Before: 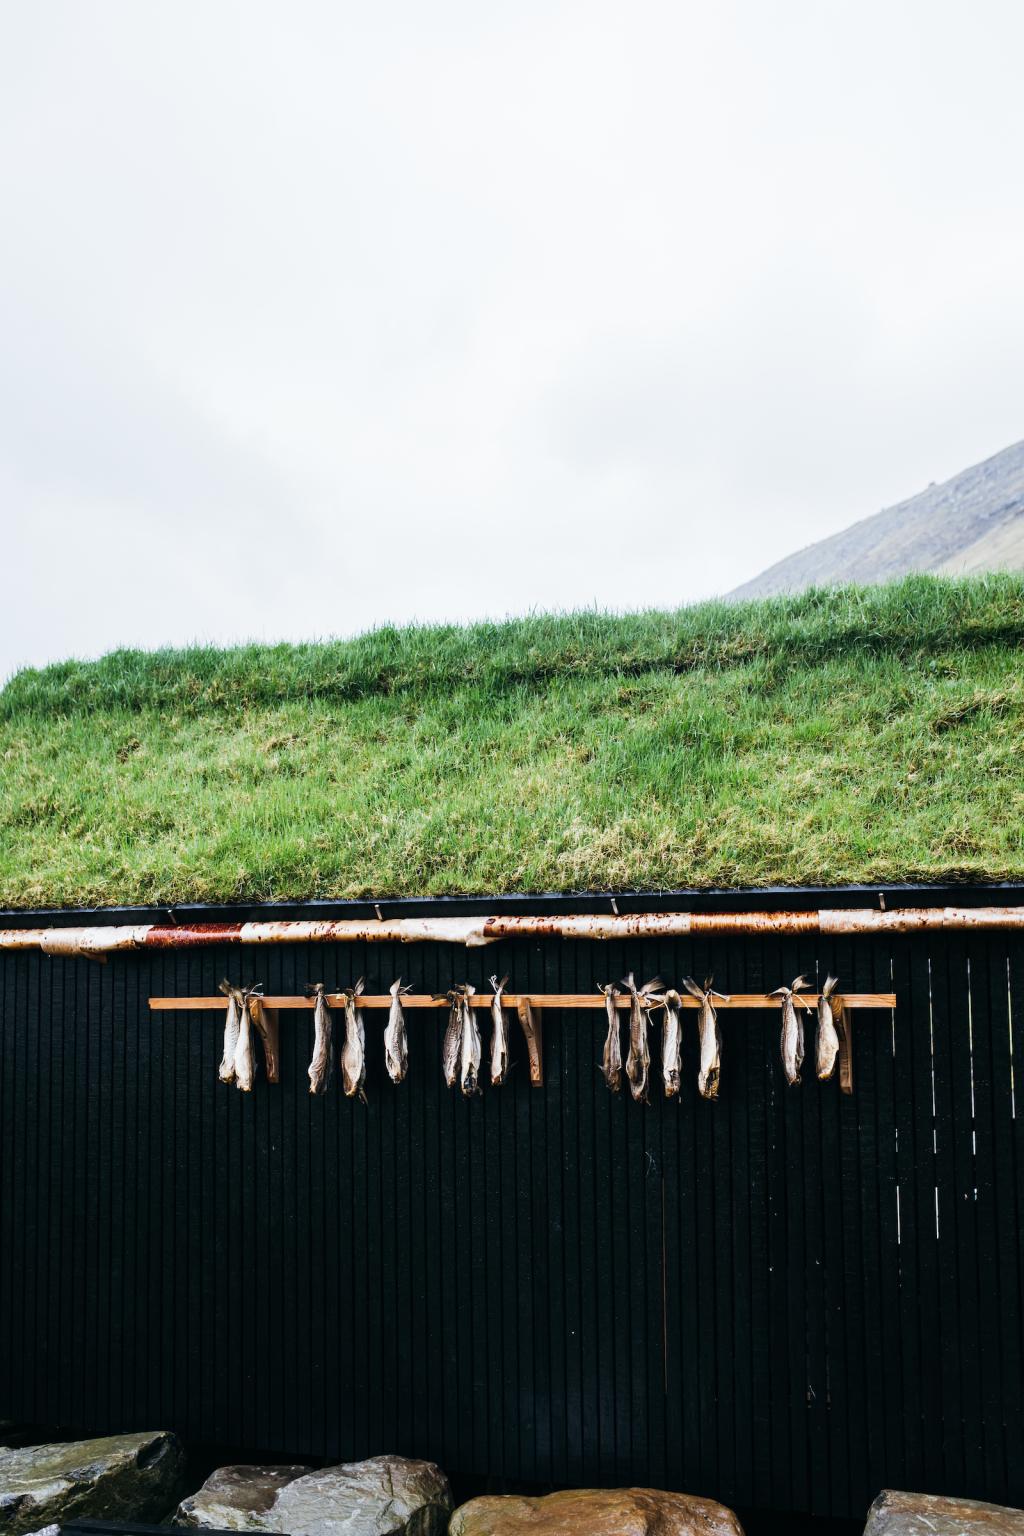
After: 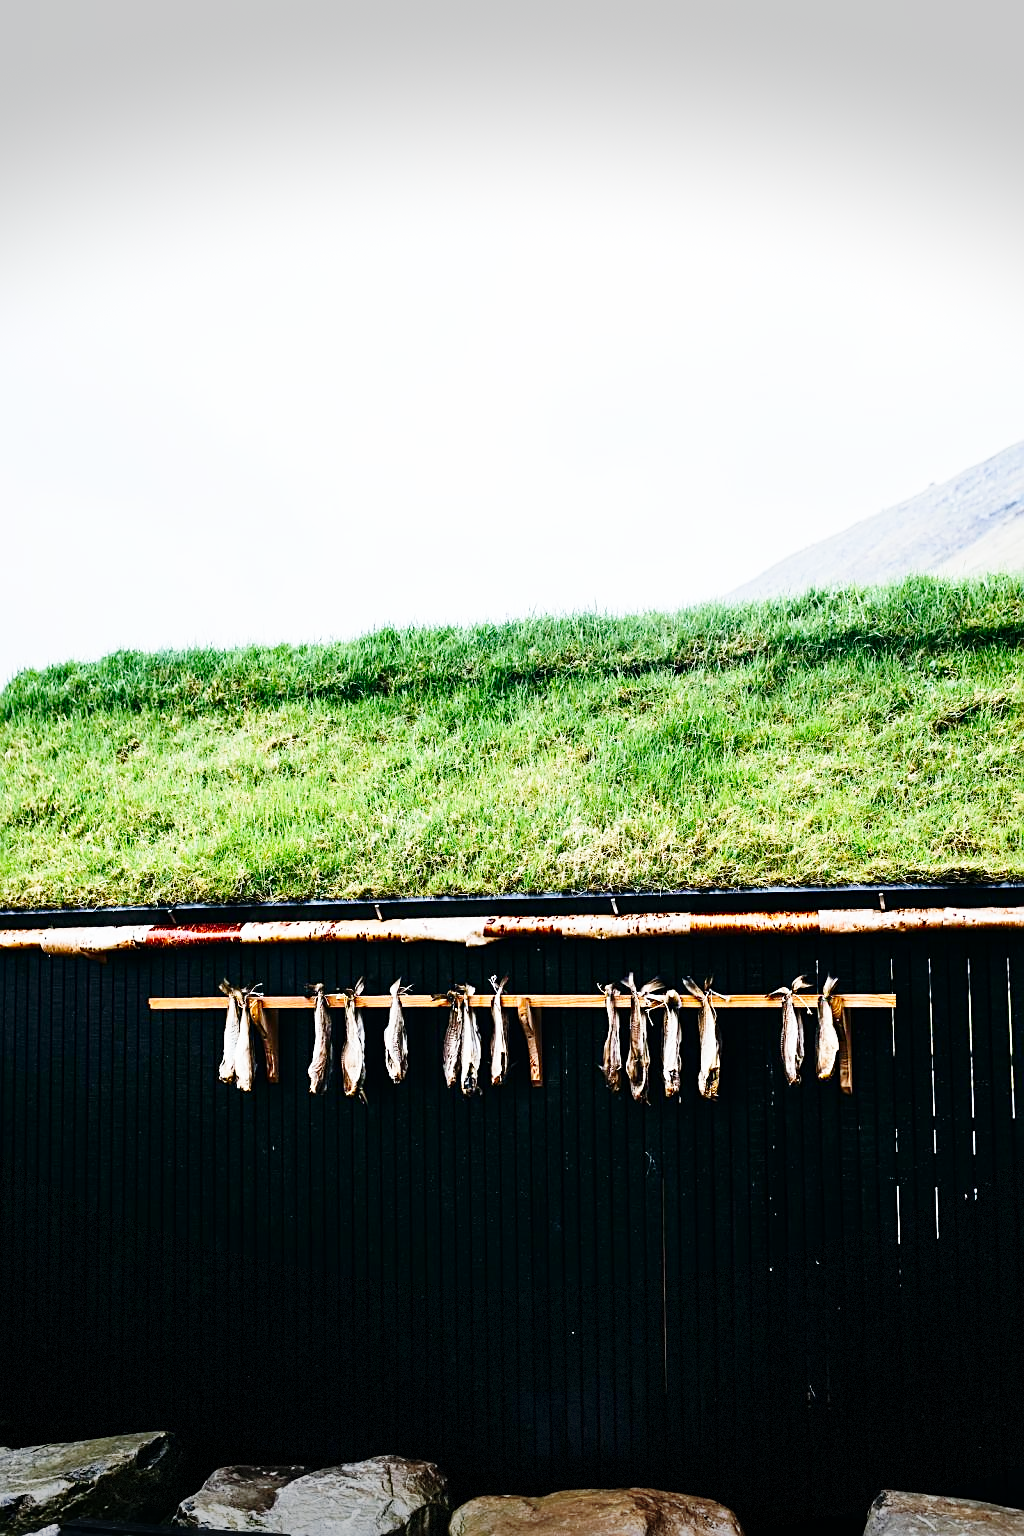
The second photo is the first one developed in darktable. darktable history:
sharpen: on, module defaults
contrast brightness saturation: contrast 0.13, brightness -0.05, saturation 0.16
vignetting: fall-off start 100%, brightness -0.406, saturation -0.3, width/height ratio 1.324, dithering 8-bit output, unbound false
base curve: curves: ch0 [(0, 0) (0.028, 0.03) (0.121, 0.232) (0.46, 0.748) (0.859, 0.968) (1, 1)], preserve colors none
